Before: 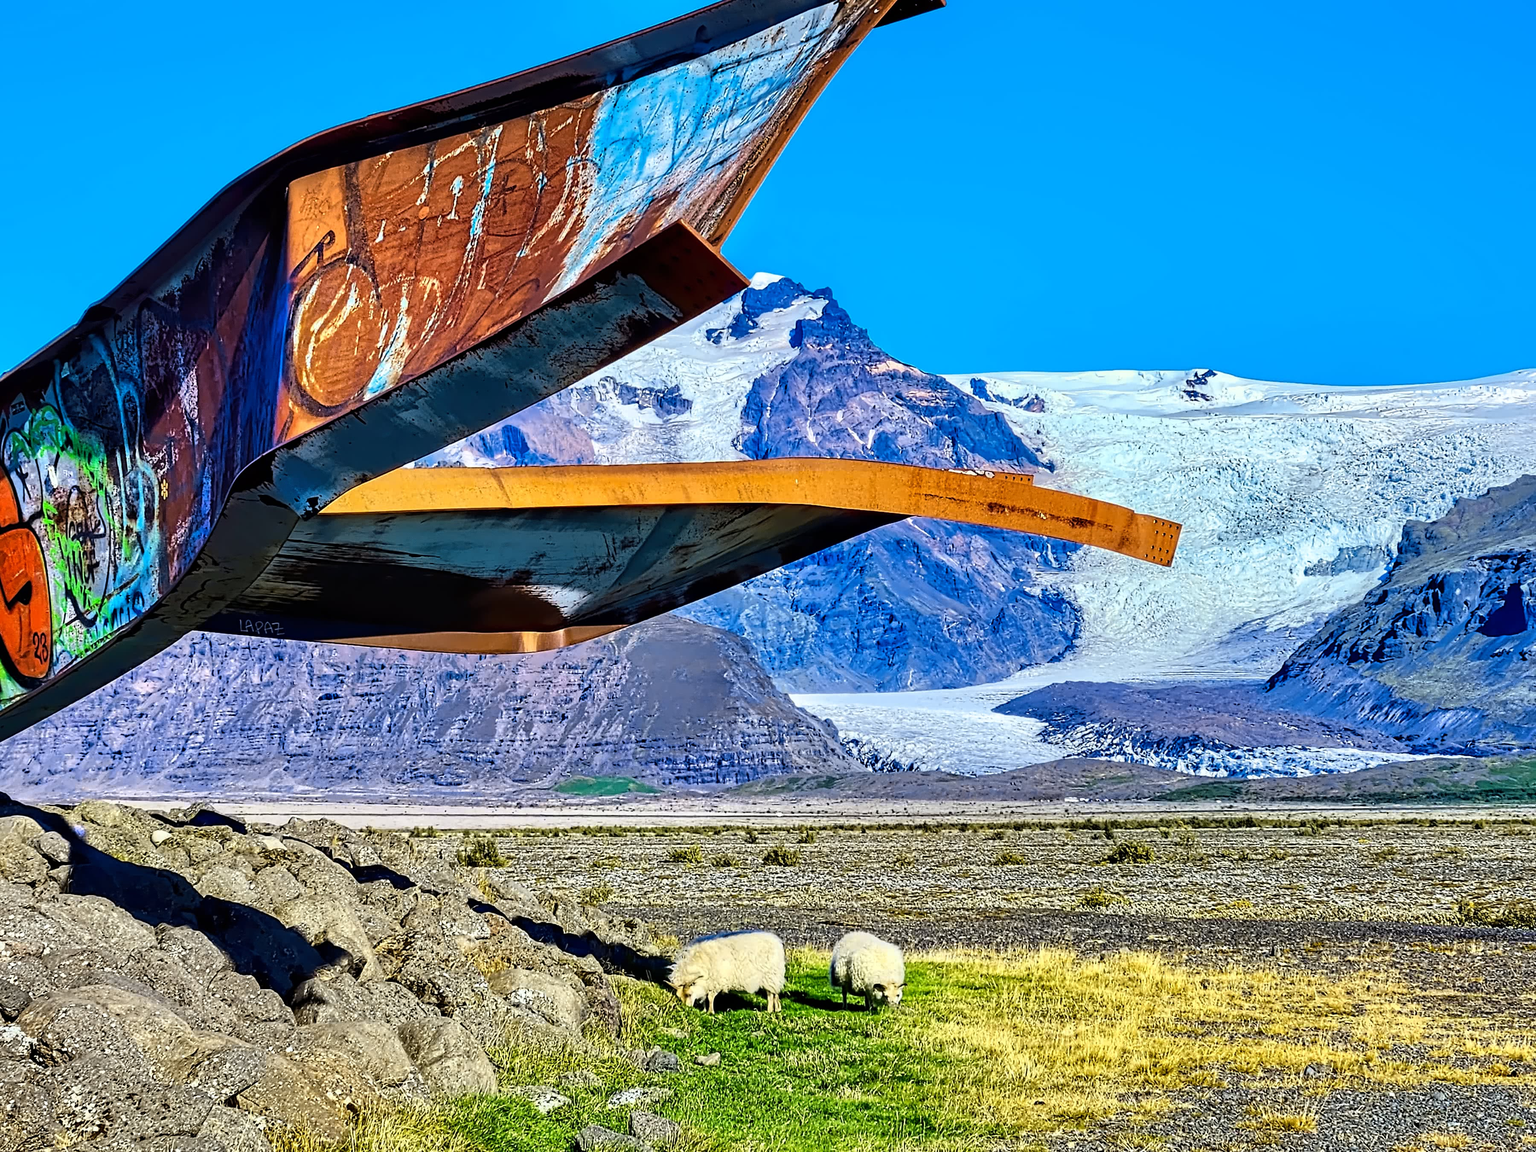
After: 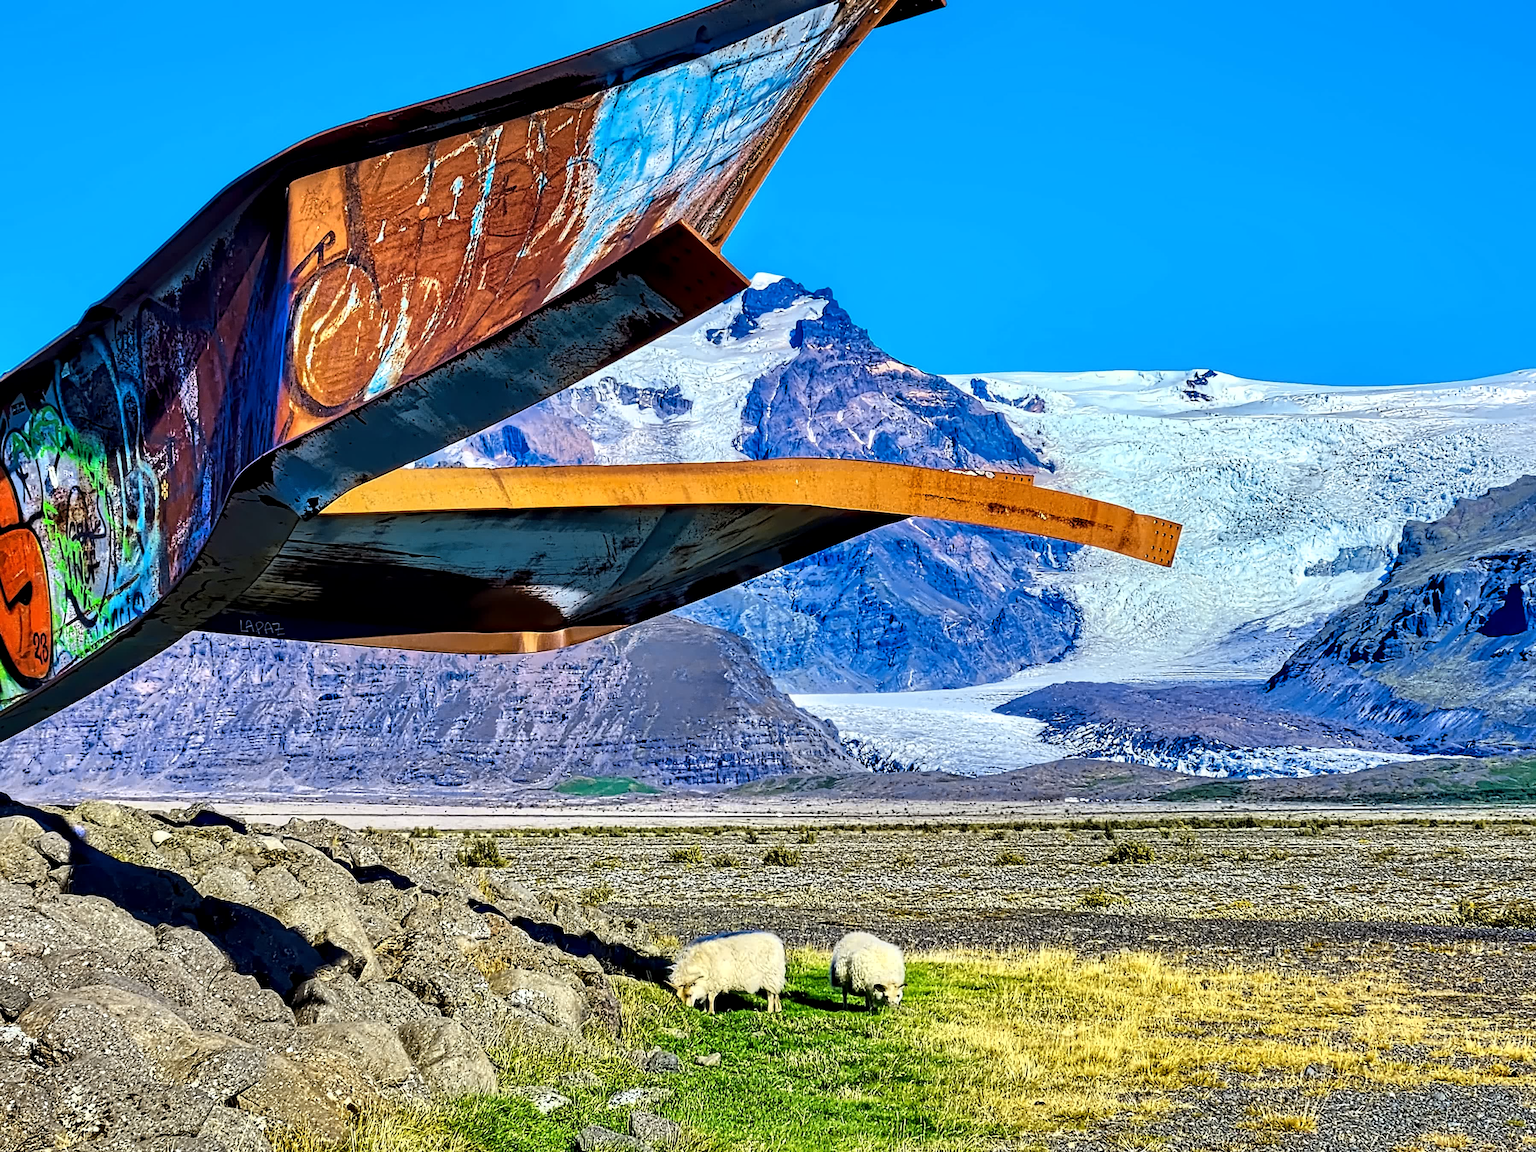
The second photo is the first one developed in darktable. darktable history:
local contrast: highlights 102%, shadows 103%, detail 119%, midtone range 0.2
